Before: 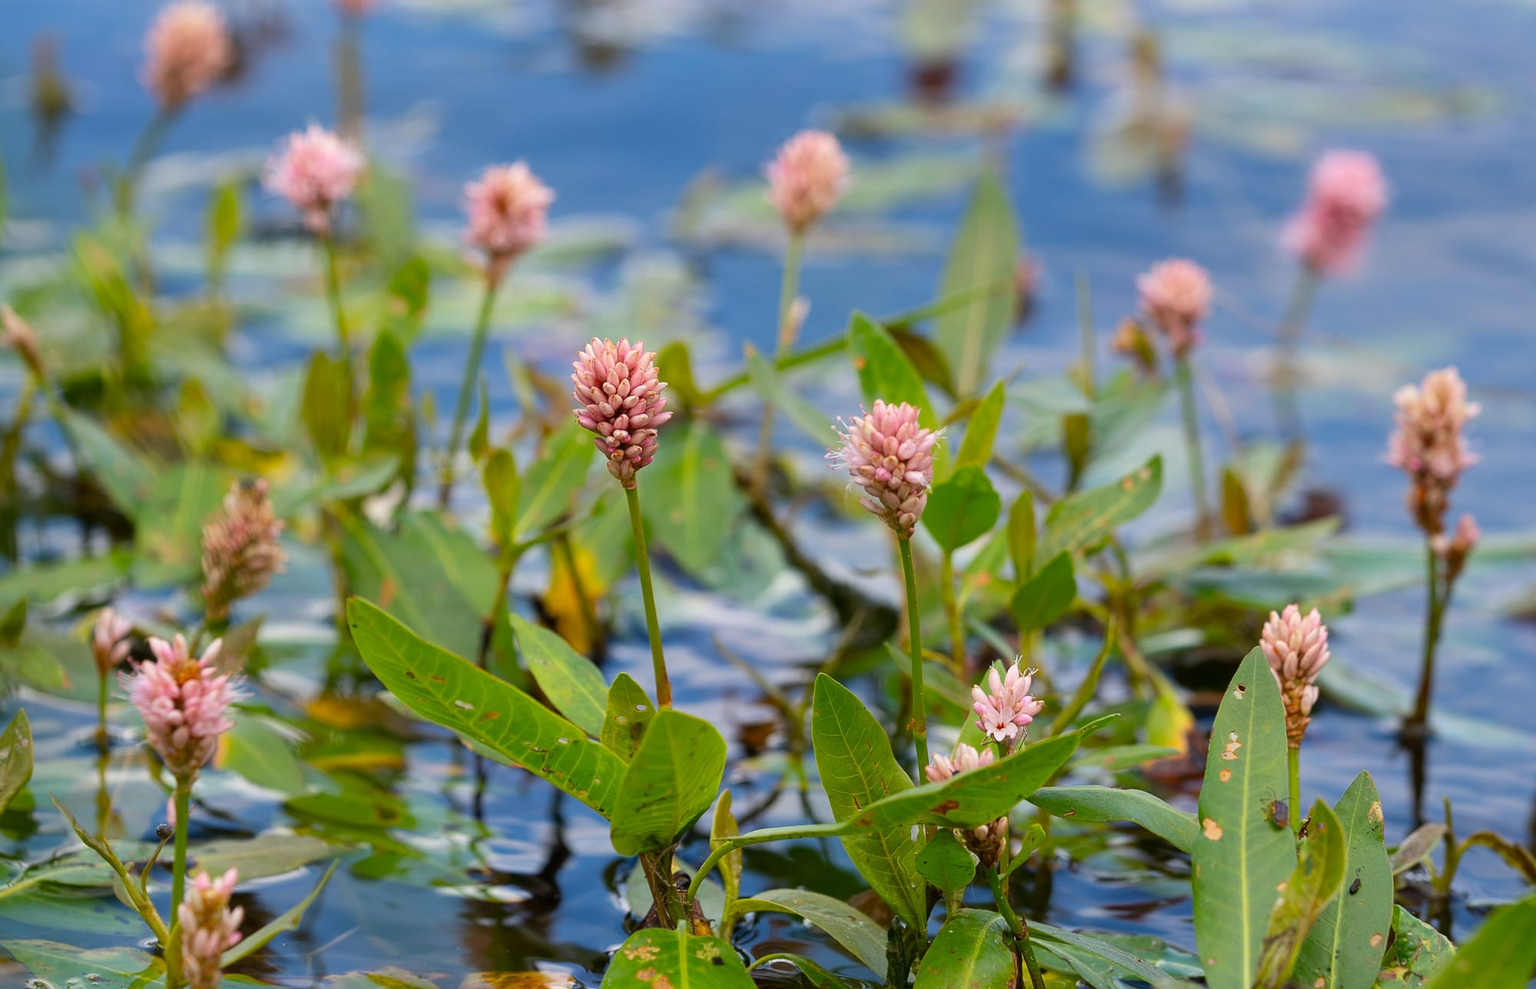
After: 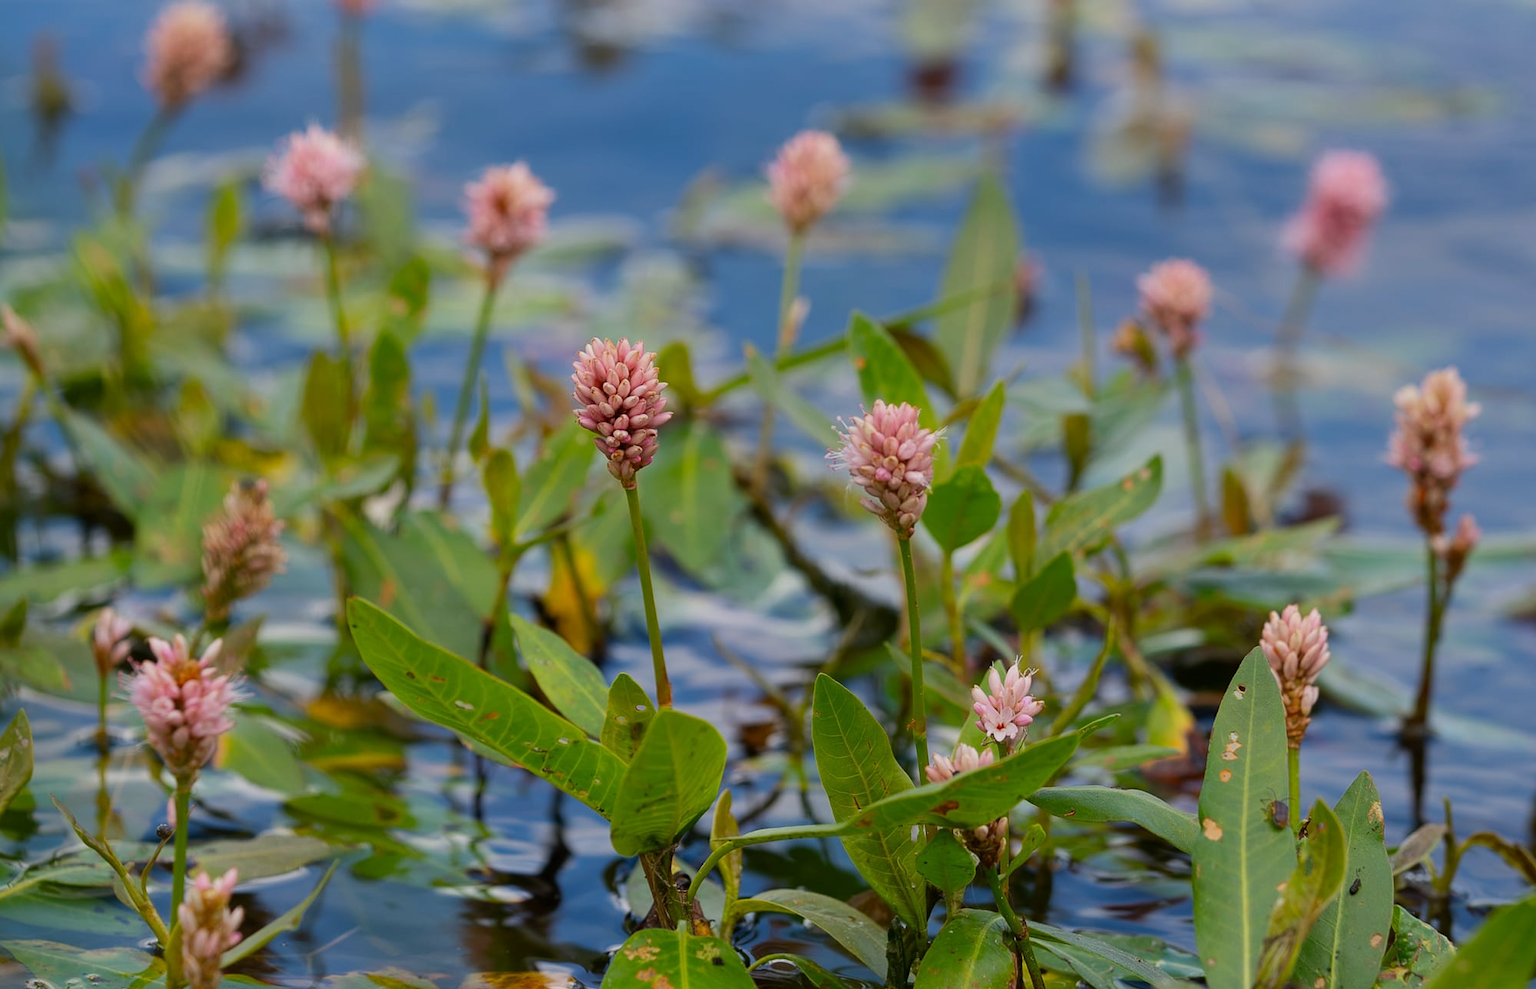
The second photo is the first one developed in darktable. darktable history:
exposure: exposure -0.428 EV, compensate exposure bias true, compensate highlight preservation false
